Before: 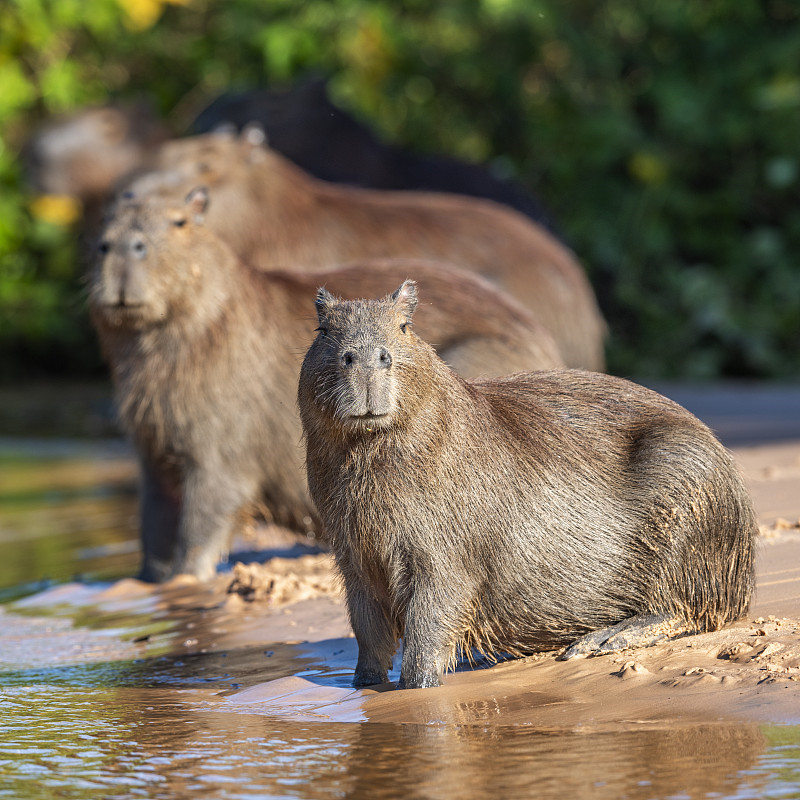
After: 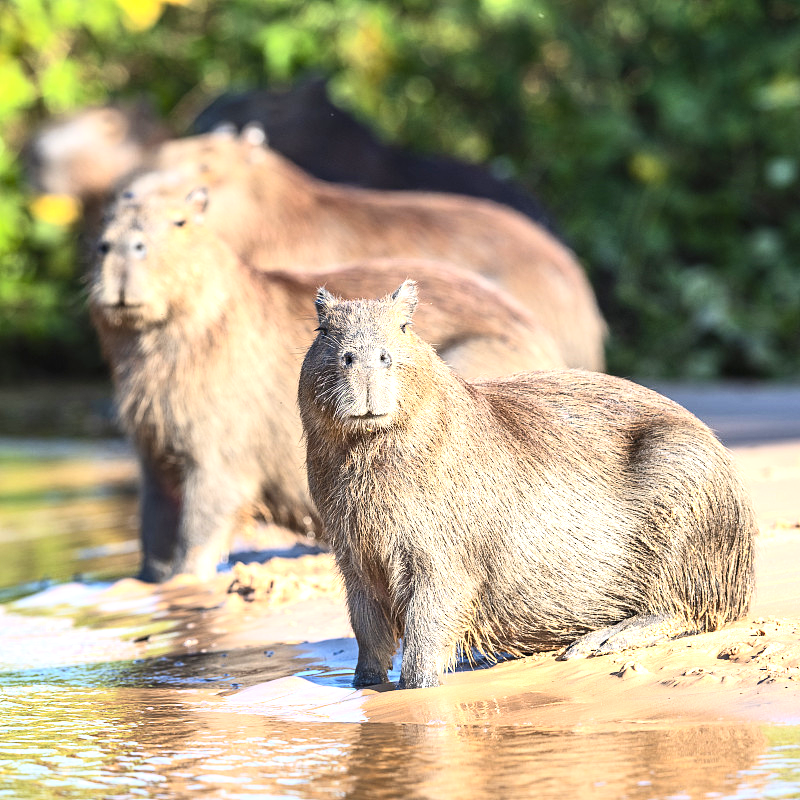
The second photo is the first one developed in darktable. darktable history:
exposure: black level correction 0, exposure 1.106 EV, compensate highlight preservation false
contrast brightness saturation: contrast 0.237, brightness 0.092
